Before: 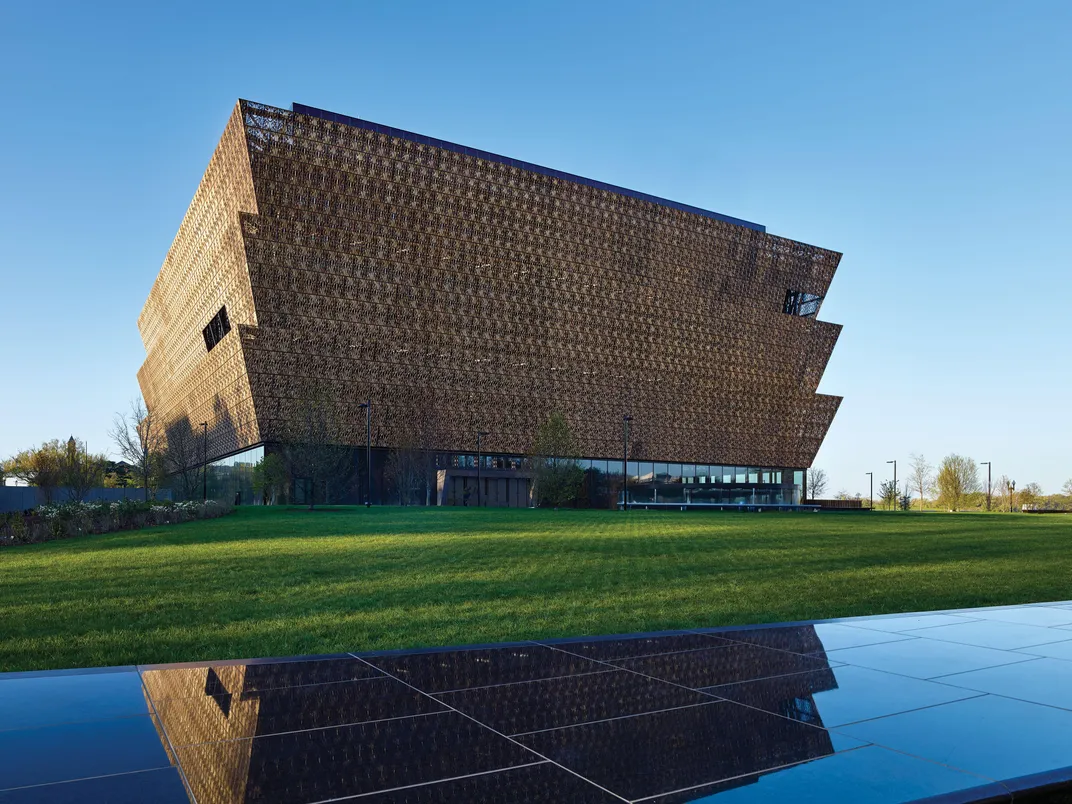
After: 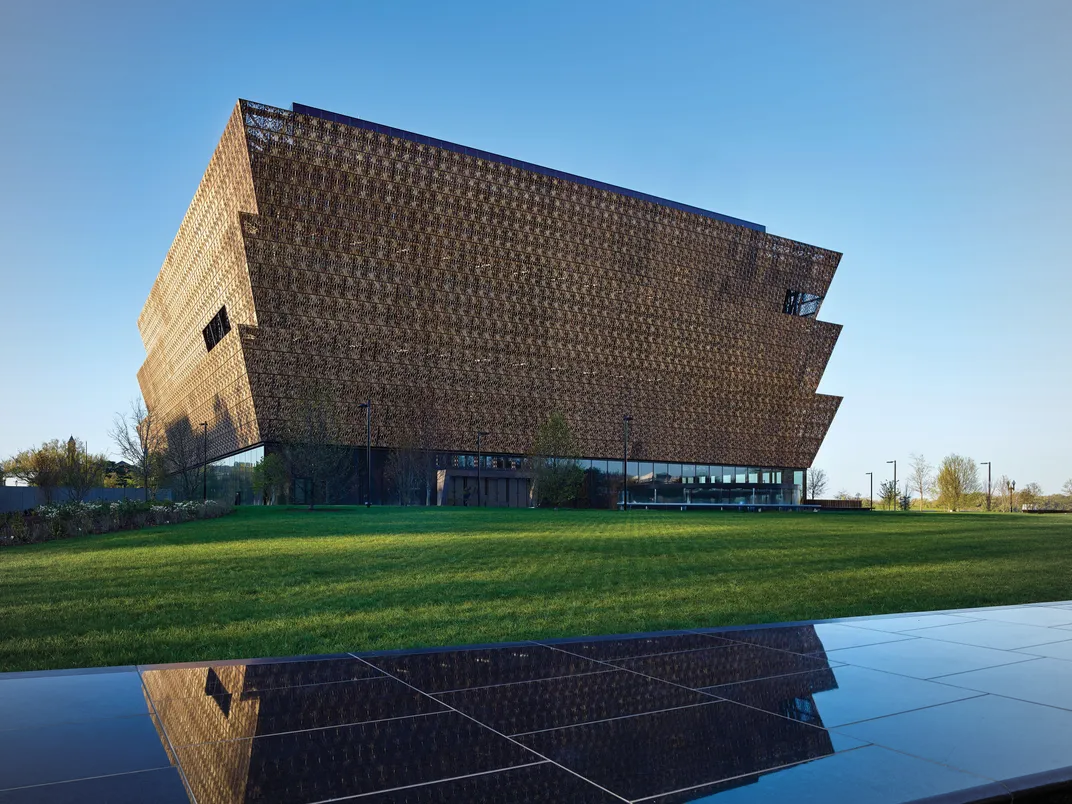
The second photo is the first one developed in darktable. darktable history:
vignetting: brightness -0.174, center (-0.031, -0.036)
